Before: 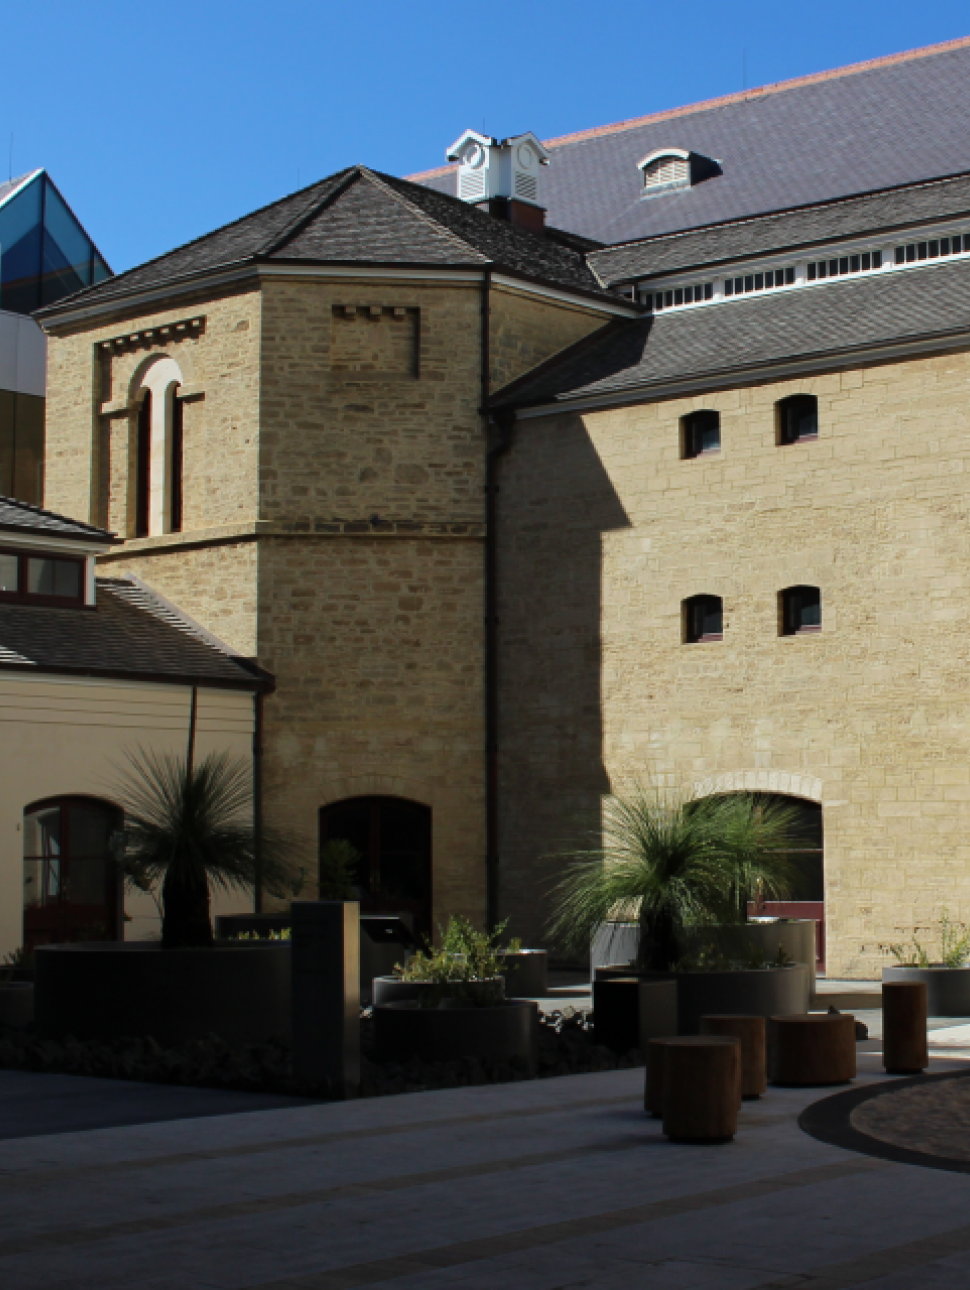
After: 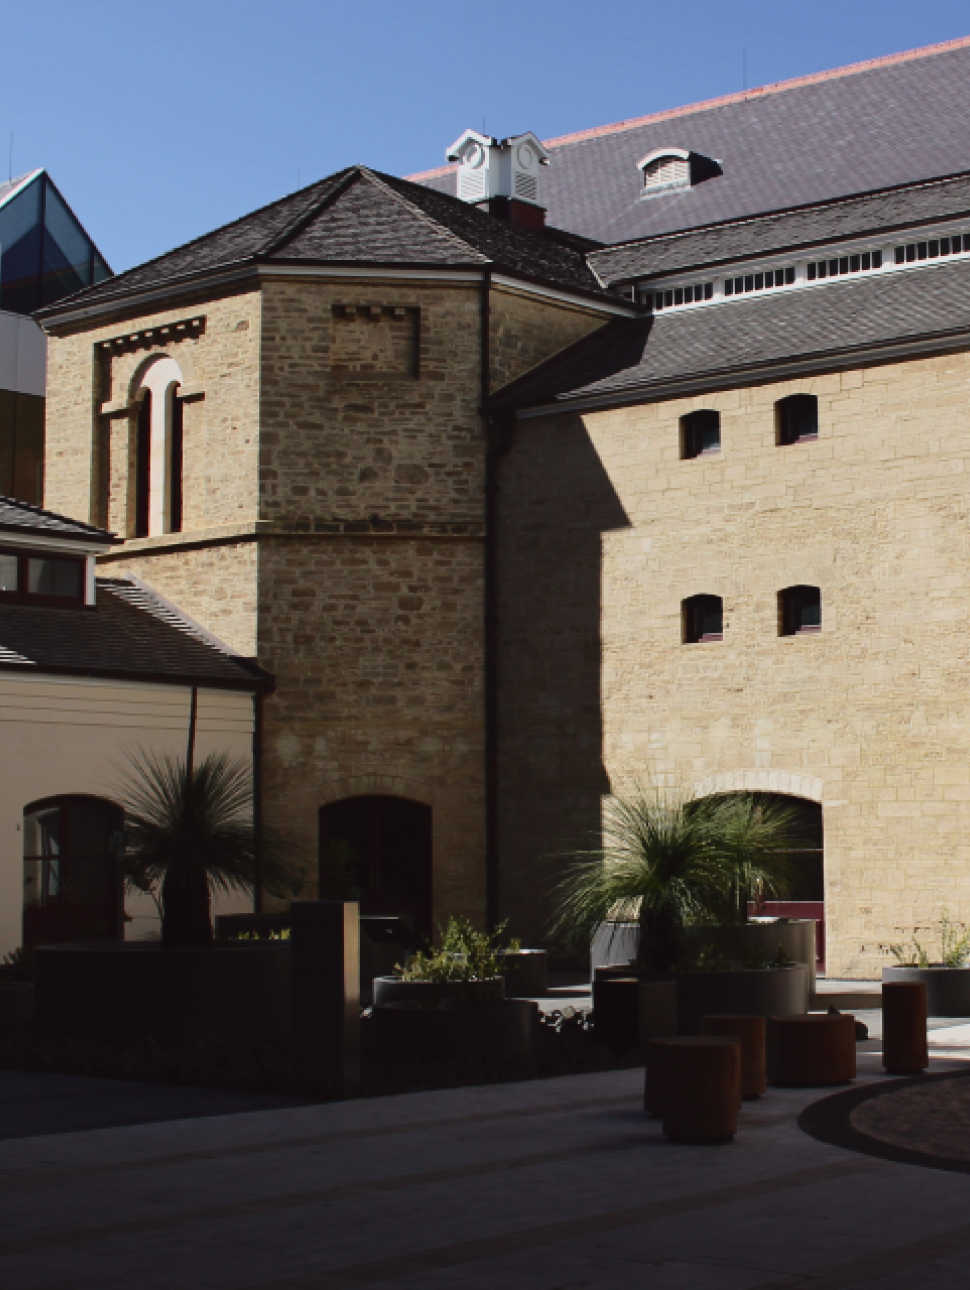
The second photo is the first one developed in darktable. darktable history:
tone curve: curves: ch0 [(0, 0.032) (0.094, 0.08) (0.265, 0.208) (0.41, 0.417) (0.498, 0.496) (0.638, 0.673) (0.819, 0.841) (0.96, 0.899)]; ch1 [(0, 0) (0.161, 0.092) (0.37, 0.302) (0.417, 0.434) (0.495, 0.504) (0.576, 0.589) (0.725, 0.765) (1, 1)]; ch2 [(0, 0) (0.352, 0.403) (0.45, 0.469) (0.521, 0.515) (0.59, 0.579) (1, 1)], color space Lab, independent channels, preserve colors none
